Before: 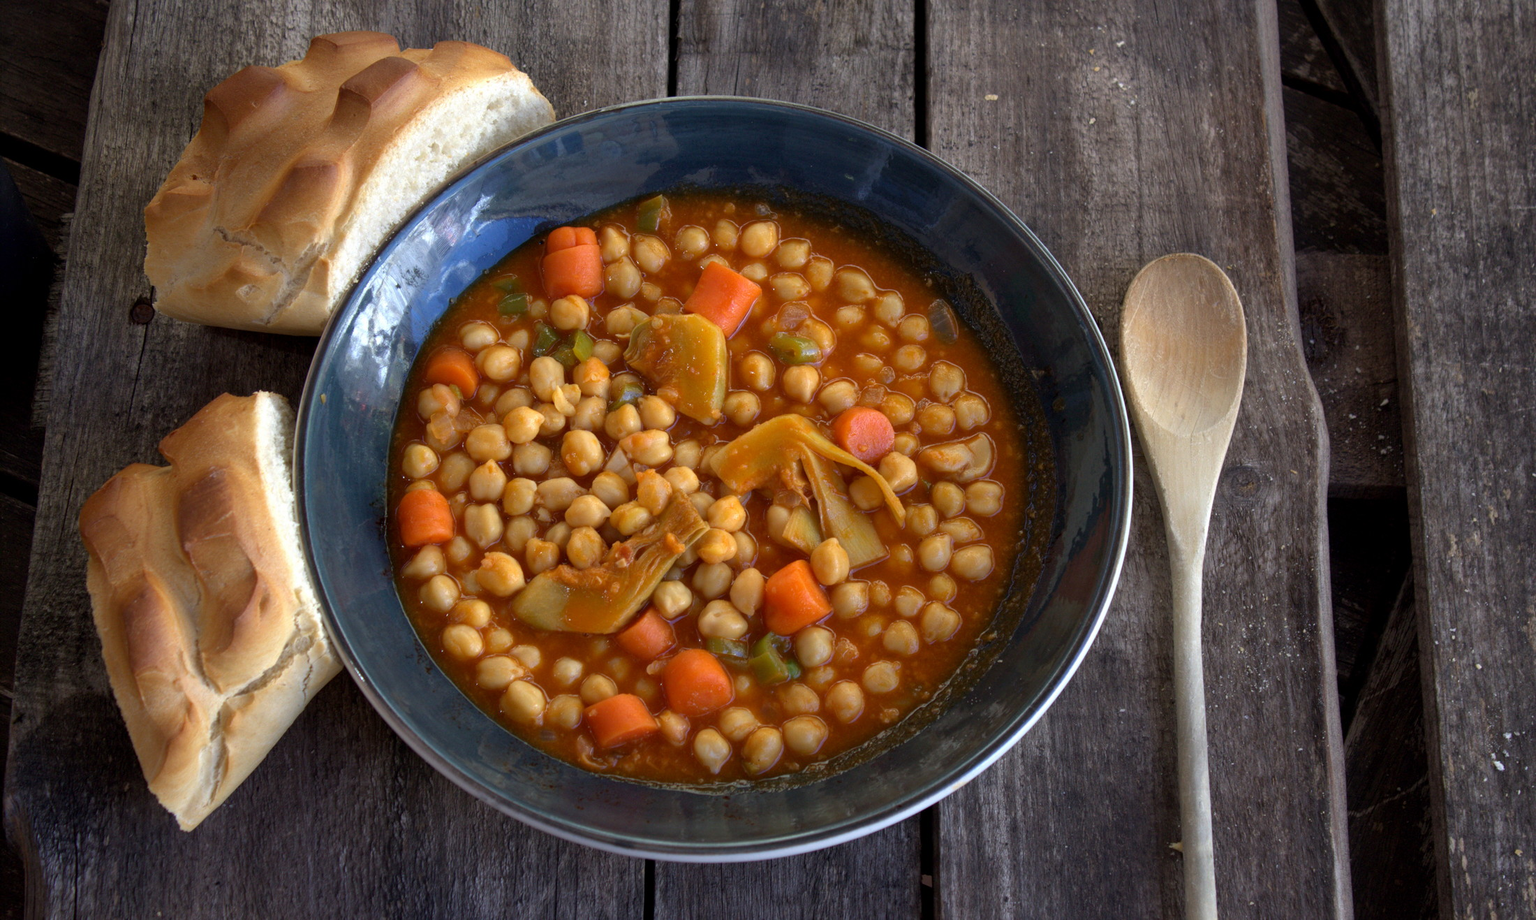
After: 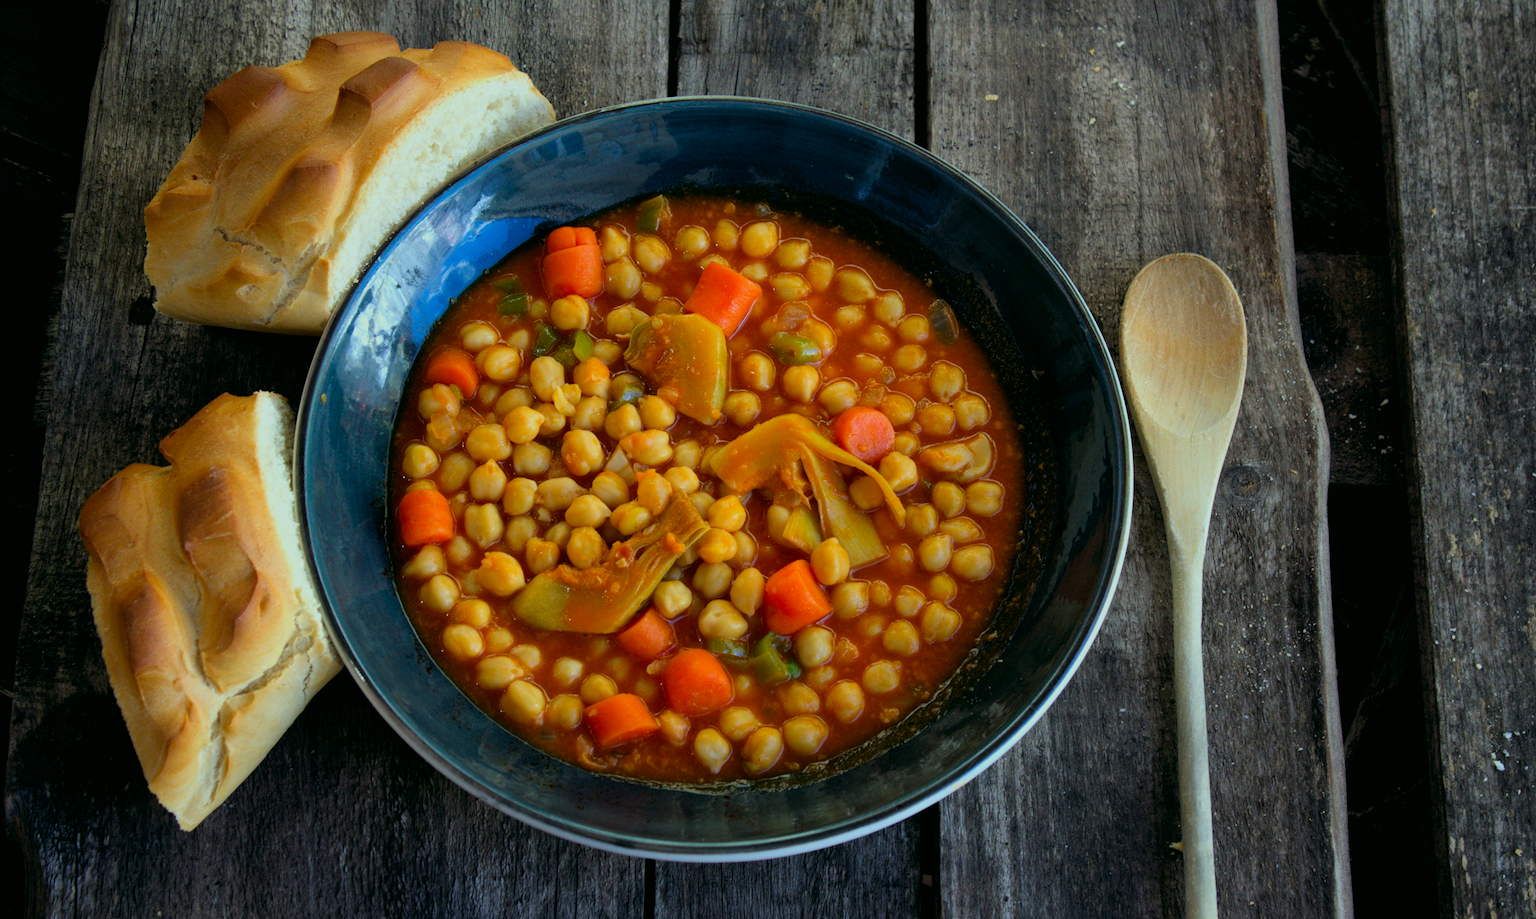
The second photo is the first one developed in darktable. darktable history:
color correction: highlights a* -7.58, highlights b* 1.35, shadows a* -3.45, saturation 1.42
filmic rgb: middle gray luminance 28.95%, black relative exposure -10.29 EV, white relative exposure 5.47 EV, threshold 2.95 EV, target black luminance 0%, hardness 3.94, latitude 2.26%, contrast 1.13, highlights saturation mix 3.98%, shadows ↔ highlights balance 15.88%, iterations of high-quality reconstruction 0, enable highlight reconstruction true
